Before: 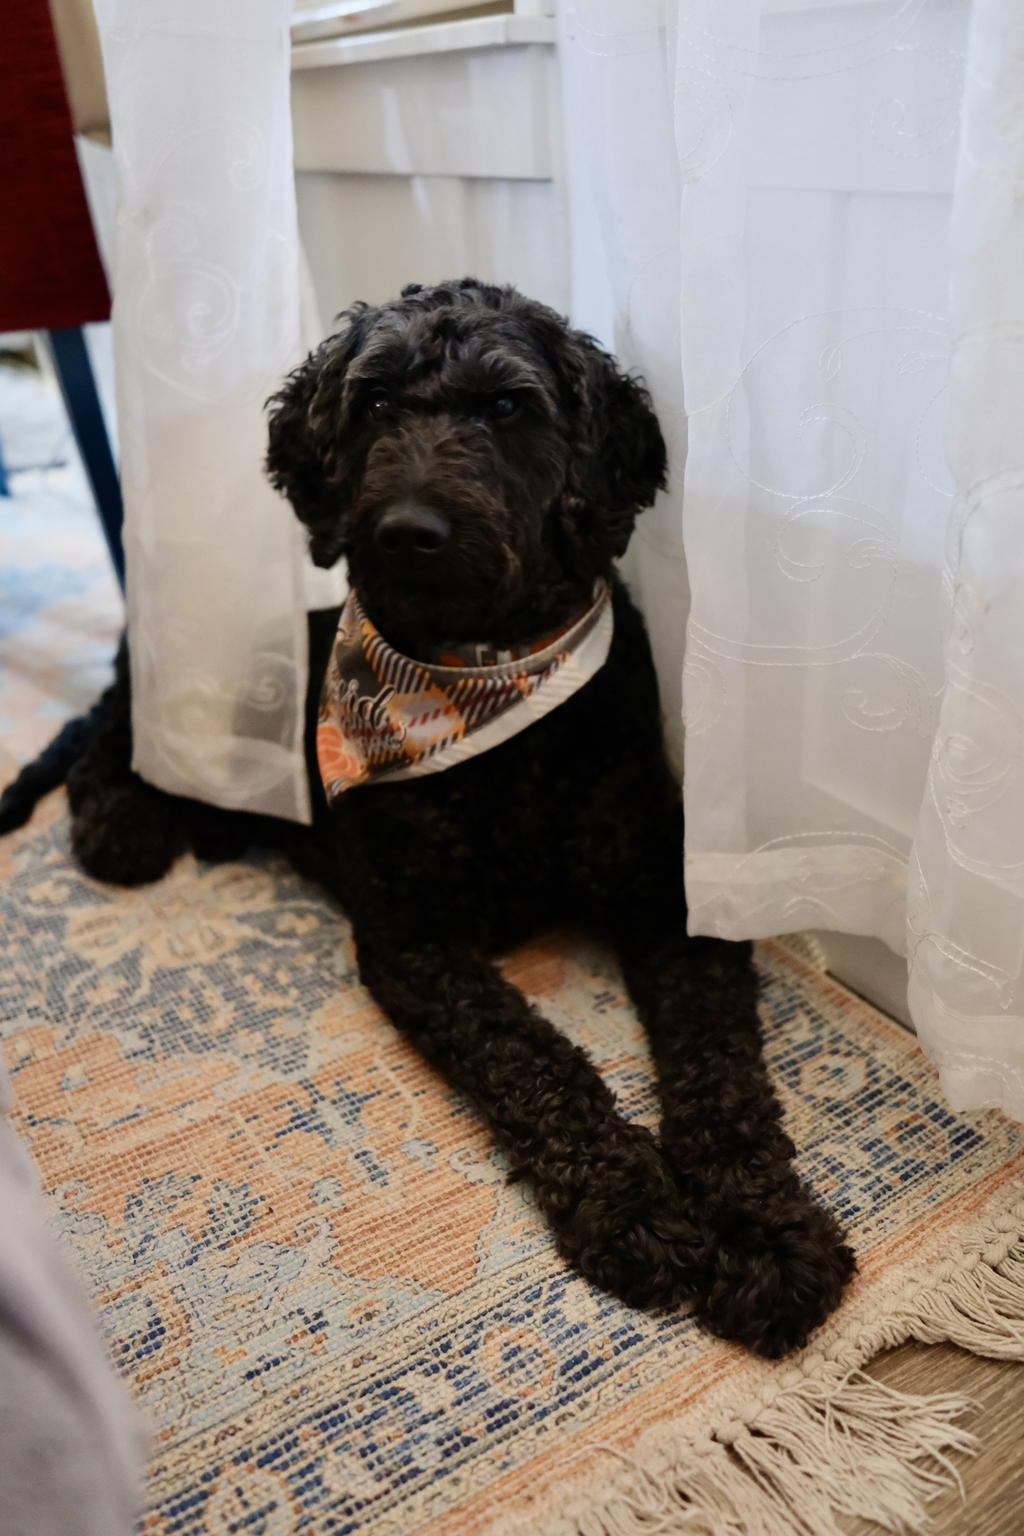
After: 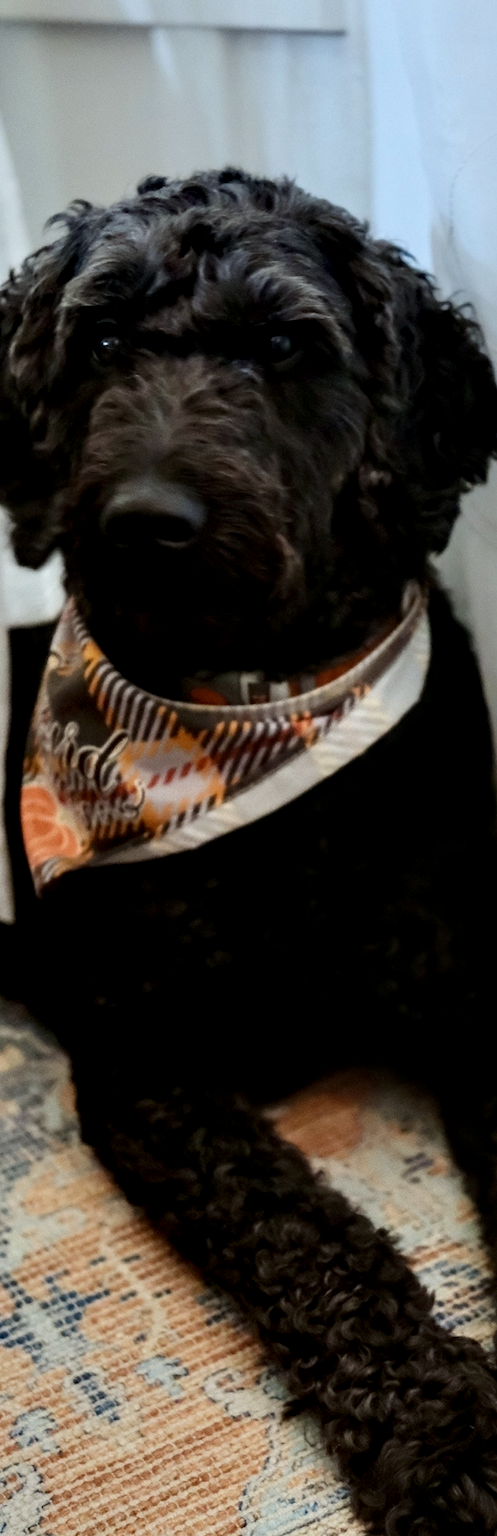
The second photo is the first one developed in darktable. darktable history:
white balance: red 0.925, blue 1.046
crop and rotate: left 29.476%, top 10.214%, right 35.32%, bottom 17.333%
local contrast: detail 135%, midtone range 0.75
